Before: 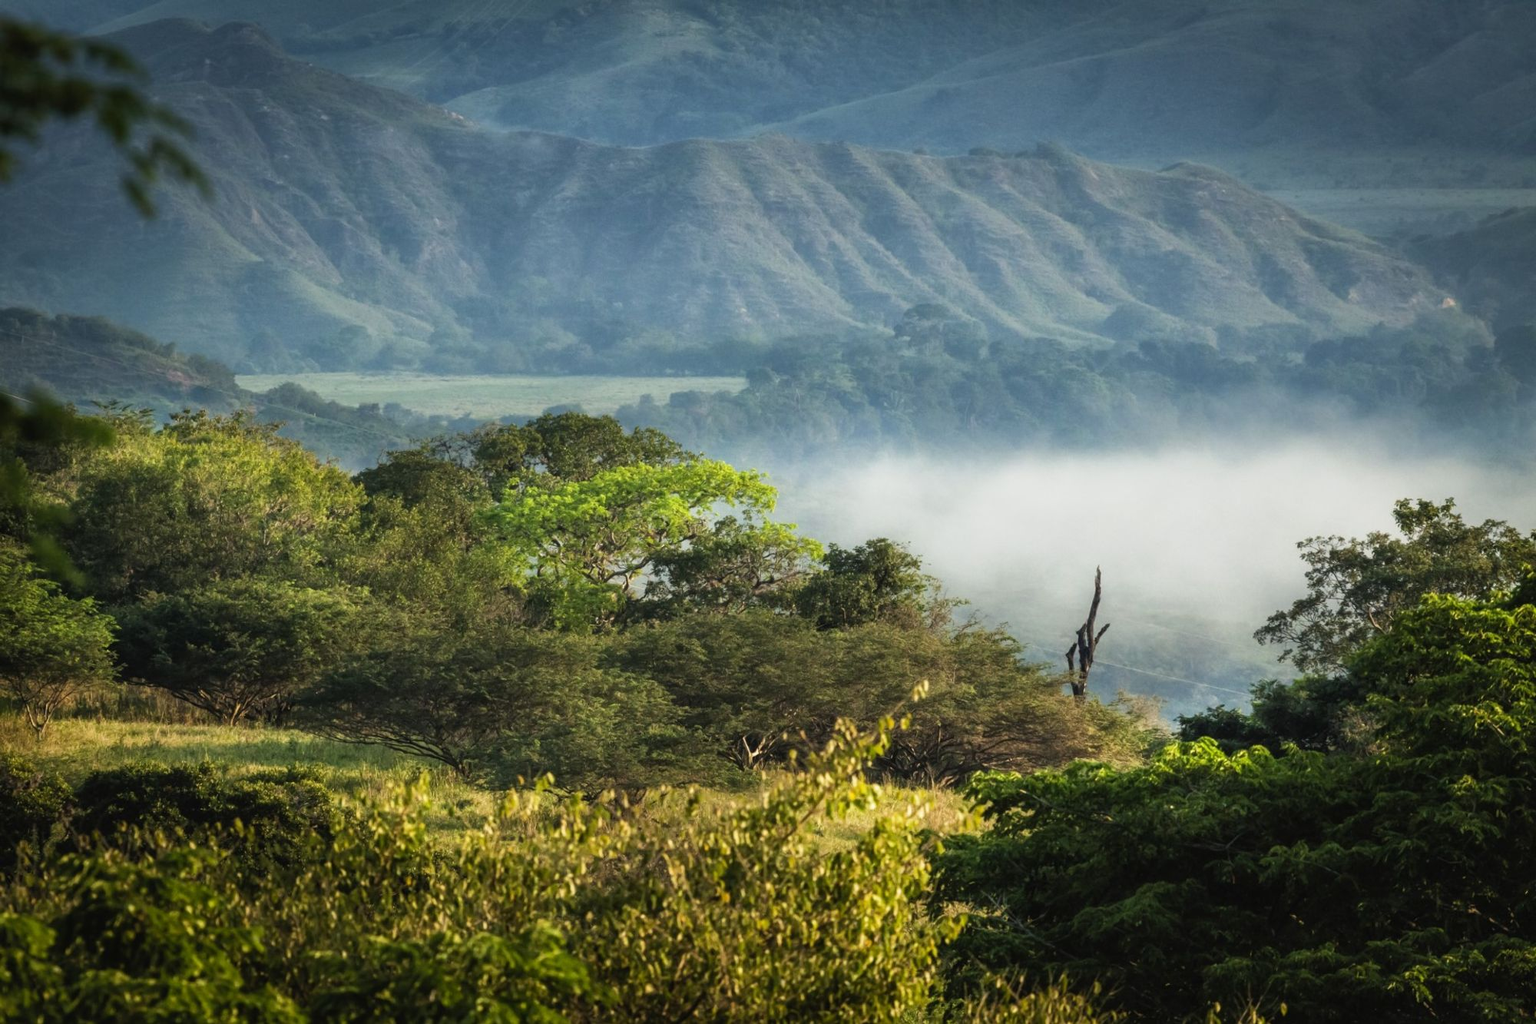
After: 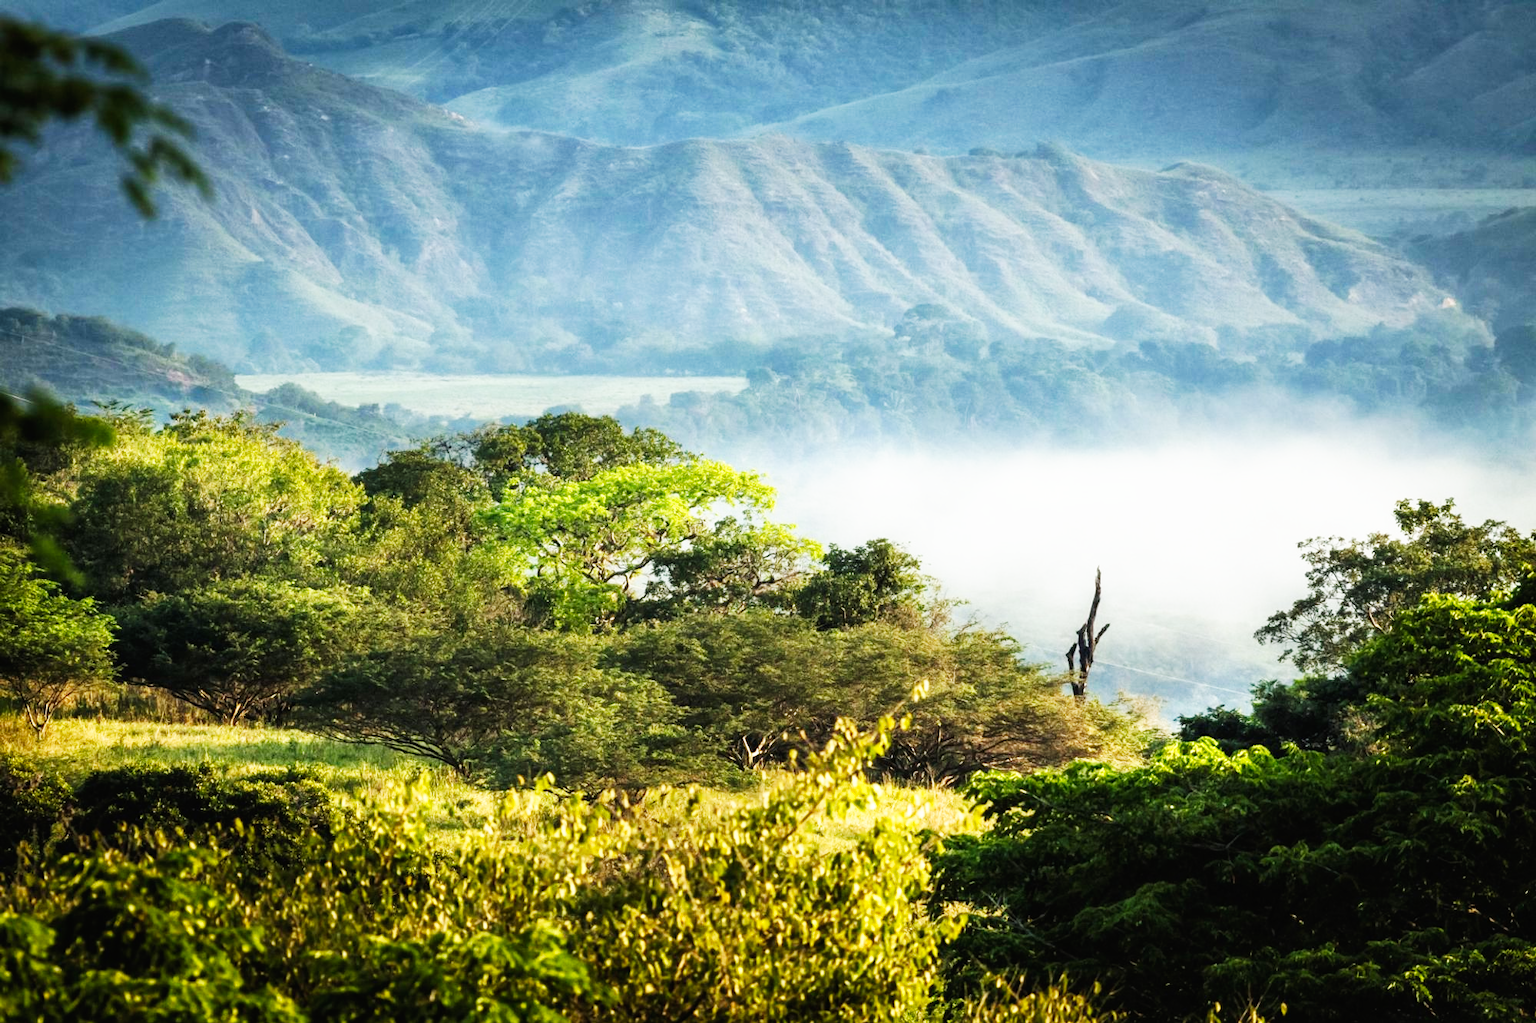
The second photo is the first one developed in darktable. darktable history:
base curve: curves: ch0 [(0, 0) (0.007, 0.004) (0.027, 0.03) (0.046, 0.07) (0.207, 0.54) (0.442, 0.872) (0.673, 0.972) (1, 1)], preserve colors none
tone equalizer: mask exposure compensation -0.504 EV
exposure: exposure -0.052 EV, compensate exposure bias true, compensate highlight preservation false
